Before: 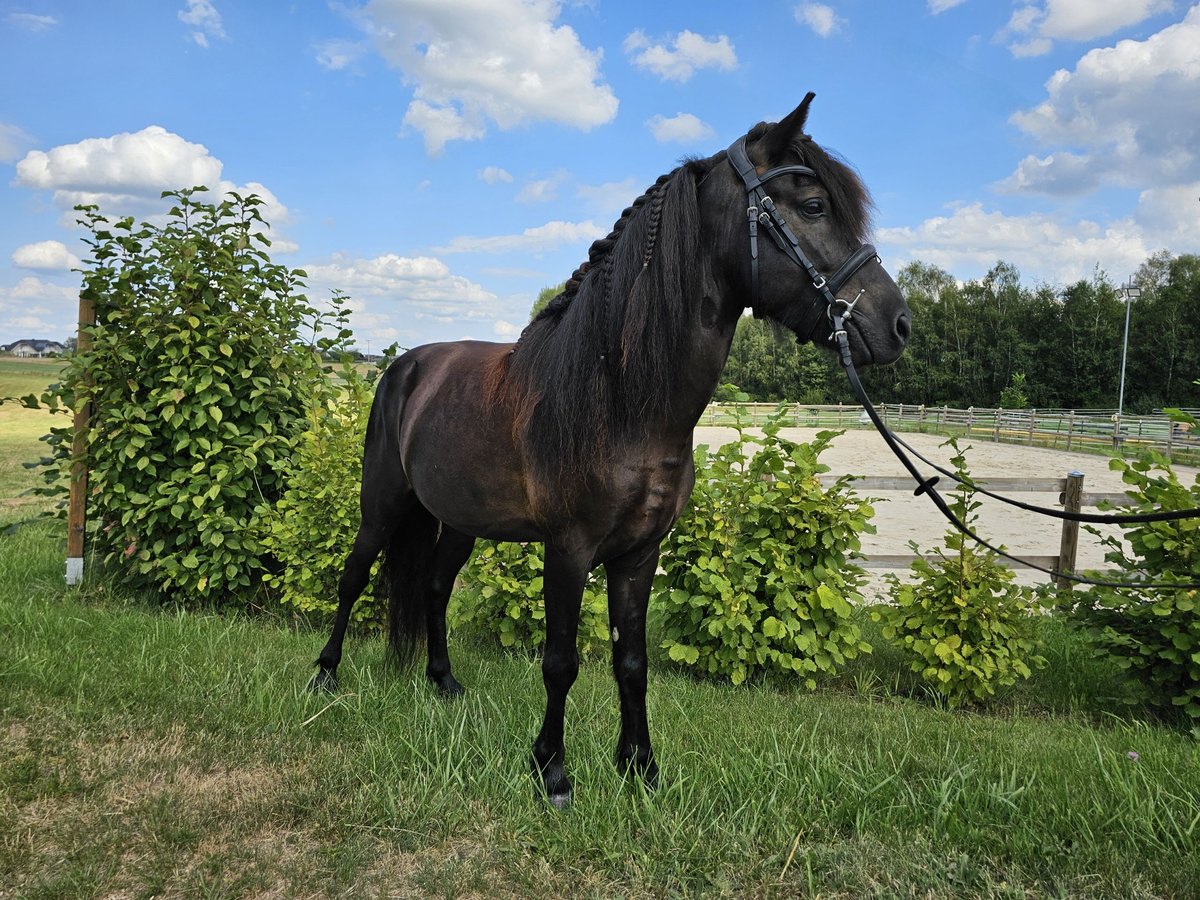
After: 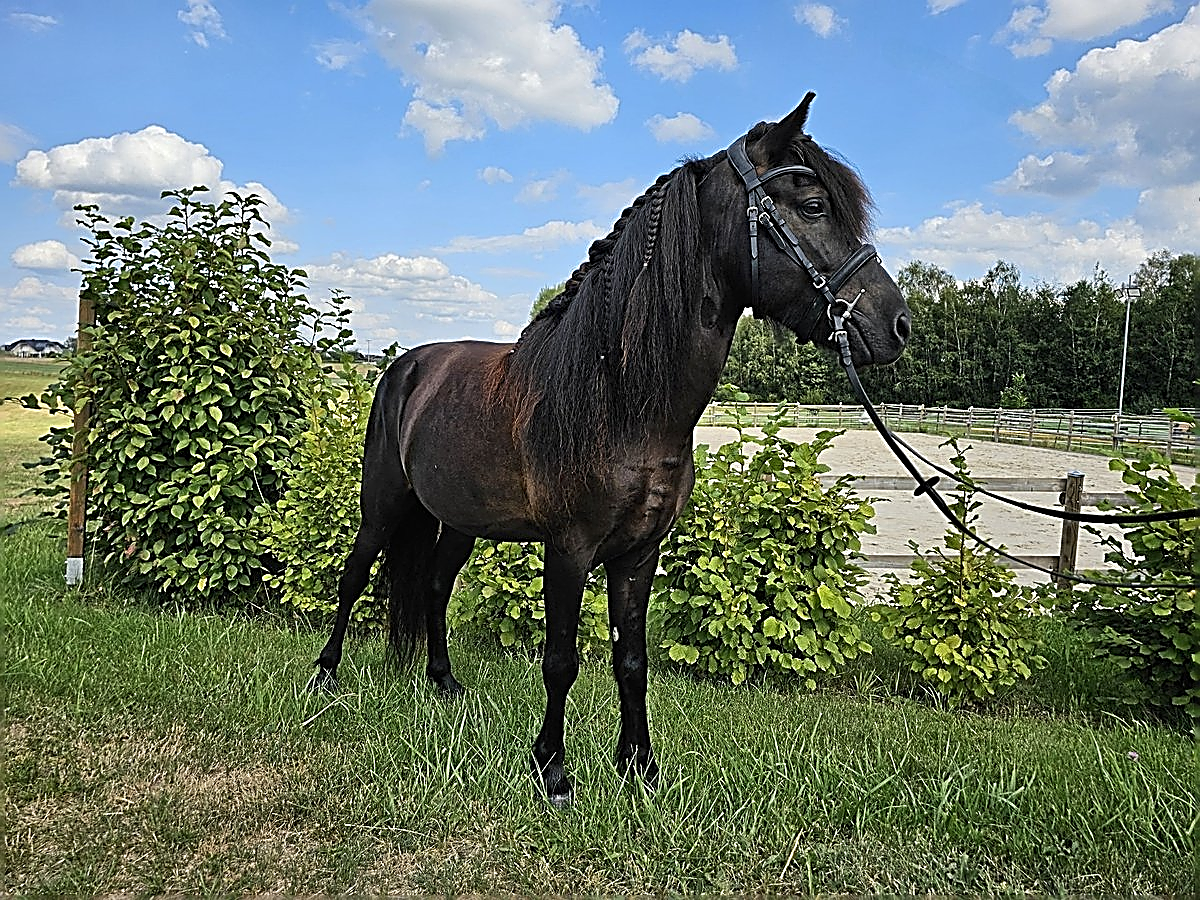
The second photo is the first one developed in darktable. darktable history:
sharpen: amount 1.865
